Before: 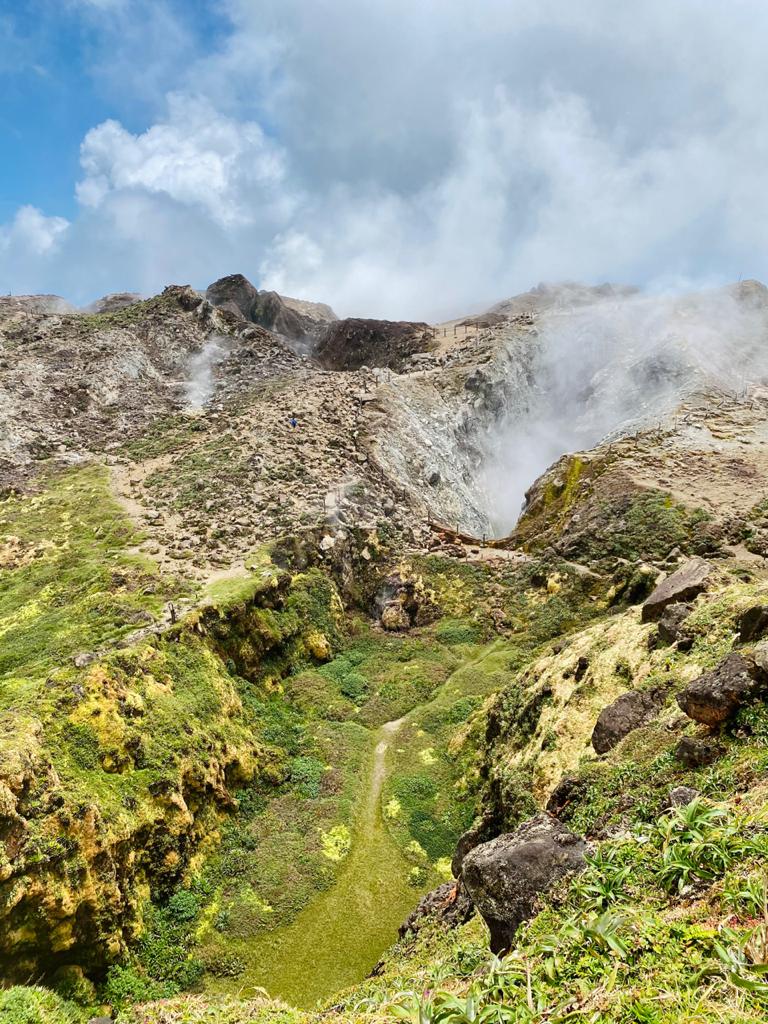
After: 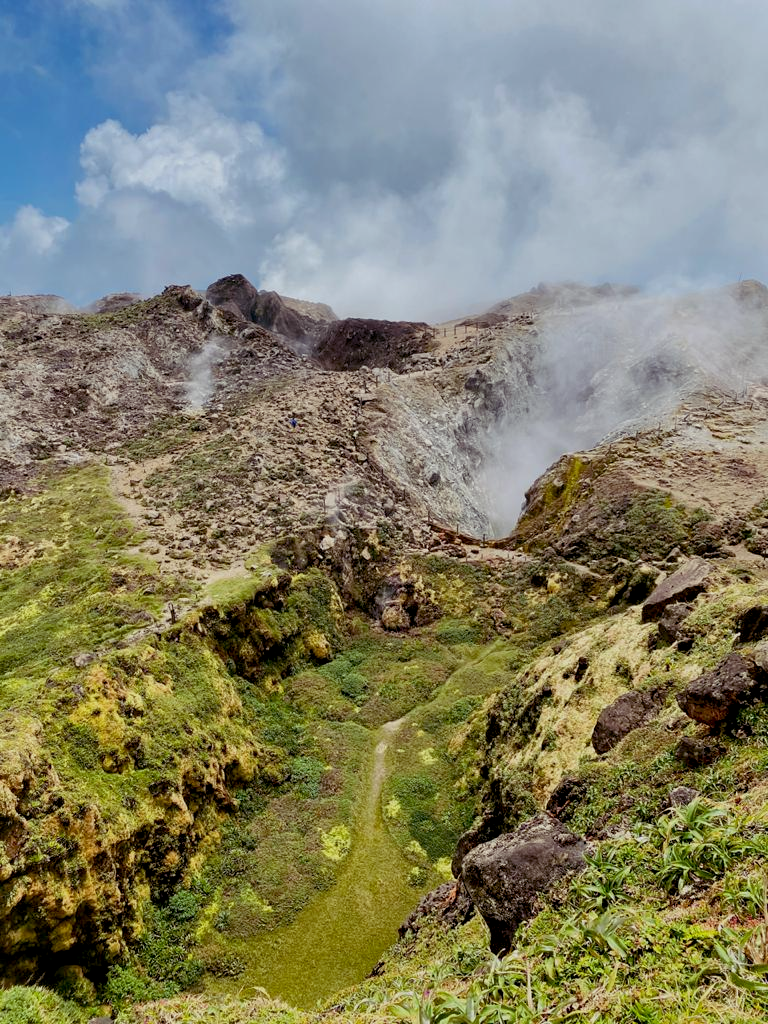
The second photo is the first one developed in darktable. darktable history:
exposure: black level correction 0.011, exposure -0.476 EV, compensate exposure bias true, compensate highlight preservation false
color balance rgb: shadows lift › chroma 6.275%, shadows lift › hue 305.56°, perceptual saturation grading › global saturation 0.637%
